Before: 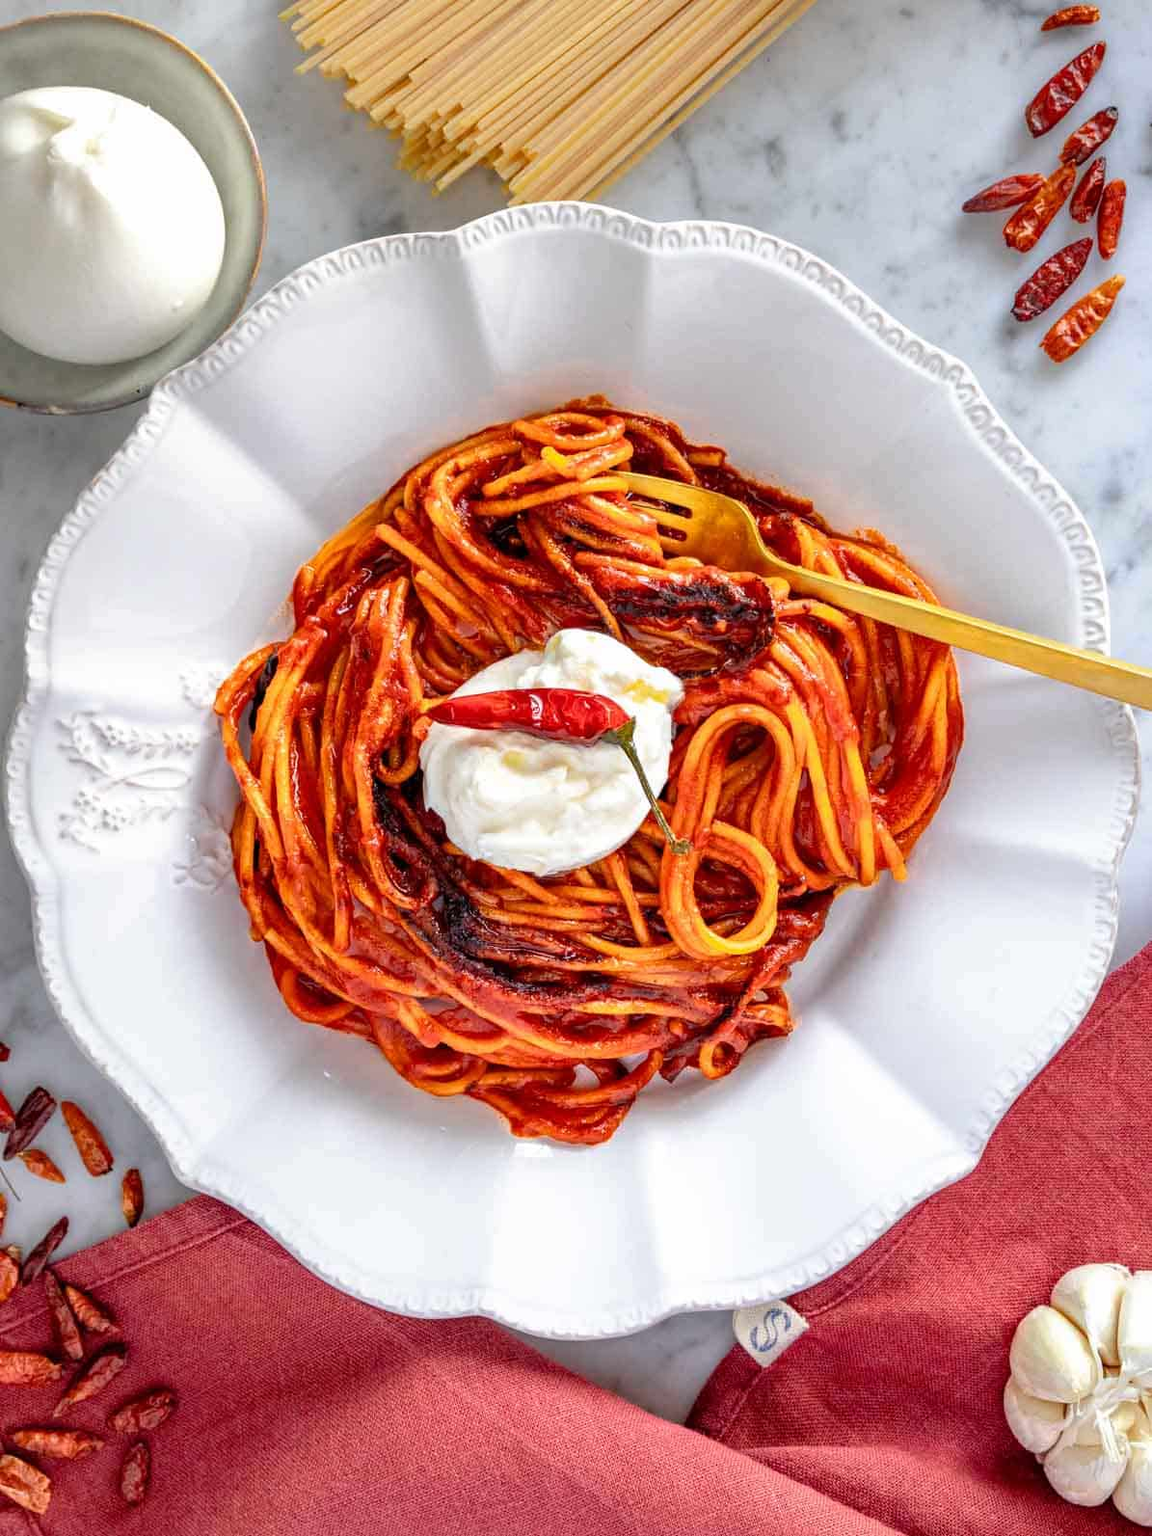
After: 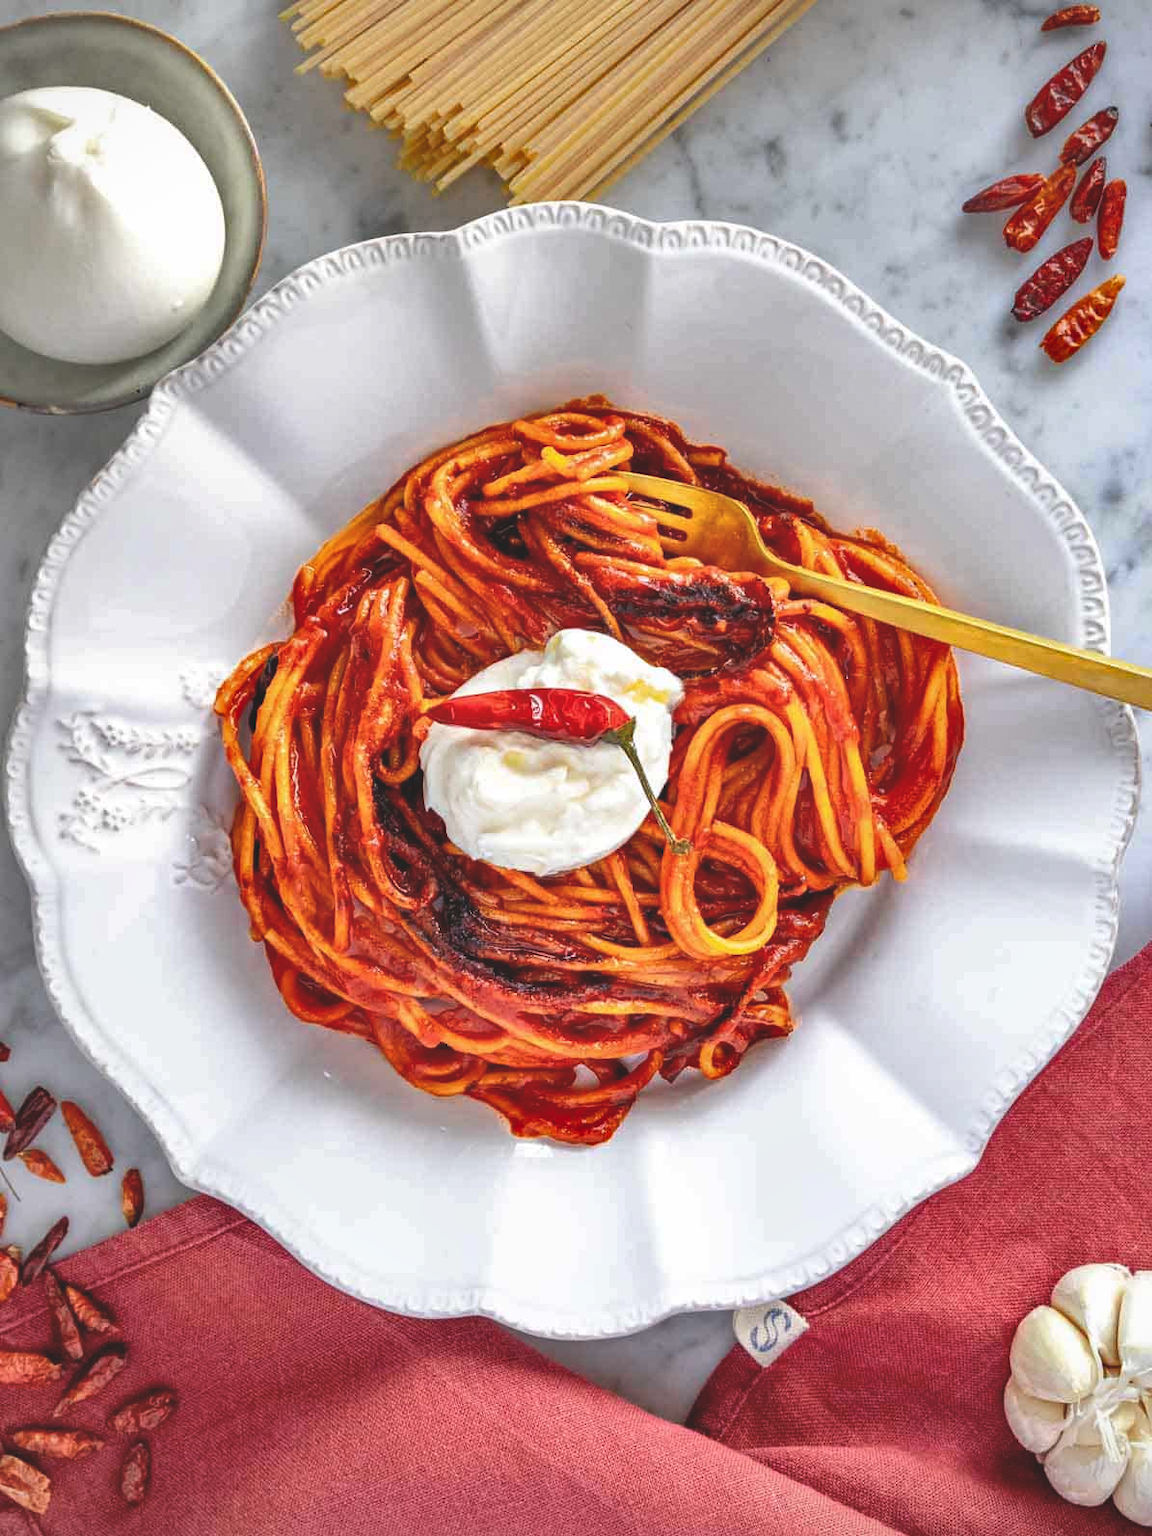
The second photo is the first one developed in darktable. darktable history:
exposure: black level correction -0.015, compensate highlight preservation false
shadows and highlights: shadows 52.42, soften with gaussian
vignetting: fall-off start 97.28%, fall-off radius 79%, brightness -0.462, saturation -0.3, width/height ratio 1.114, dithering 8-bit output, unbound false
